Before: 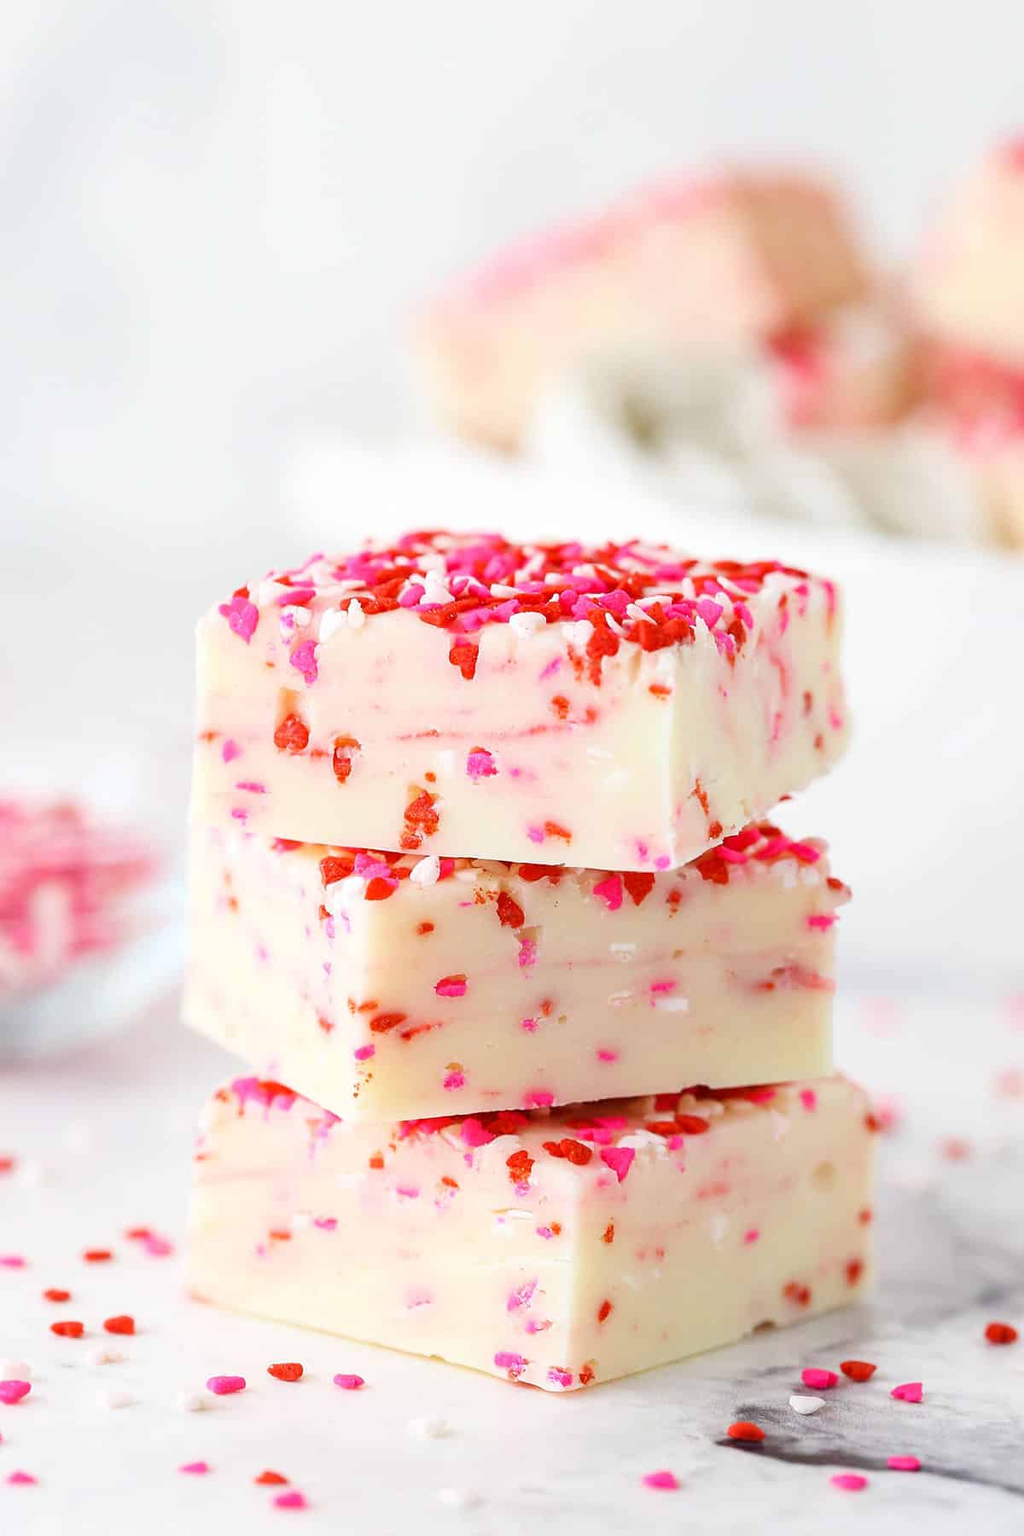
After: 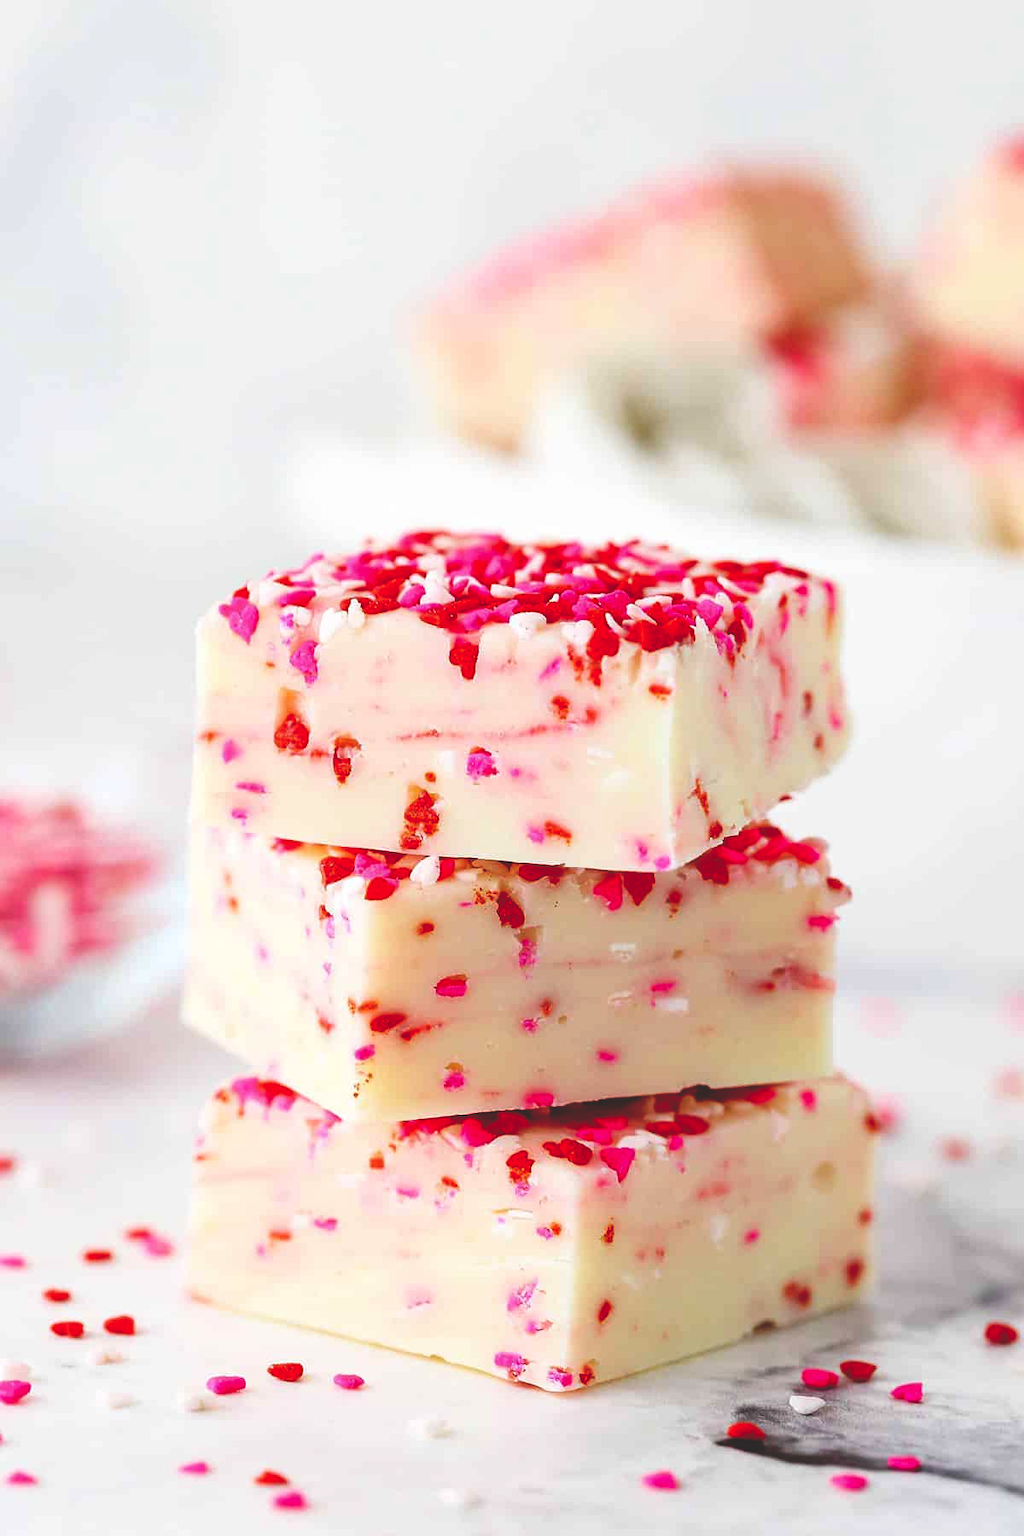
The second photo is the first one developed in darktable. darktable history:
levels: mode automatic, levels [0.062, 0.494, 0.925]
base curve: curves: ch0 [(0, 0.02) (0.083, 0.036) (1, 1)], preserve colors none
